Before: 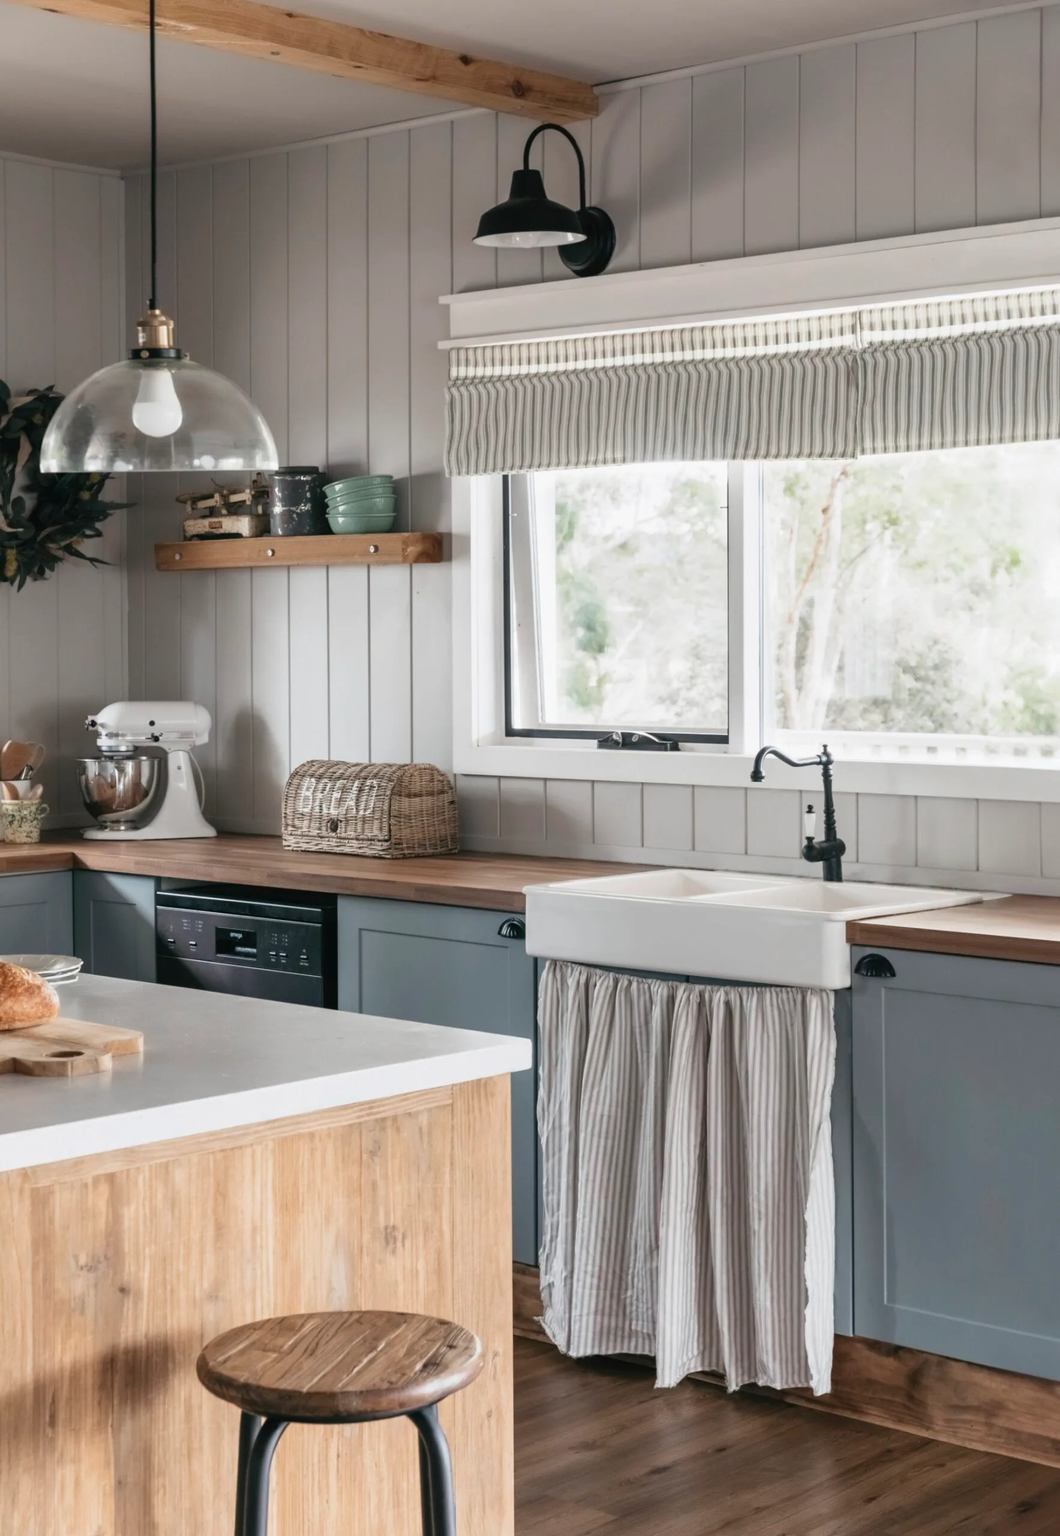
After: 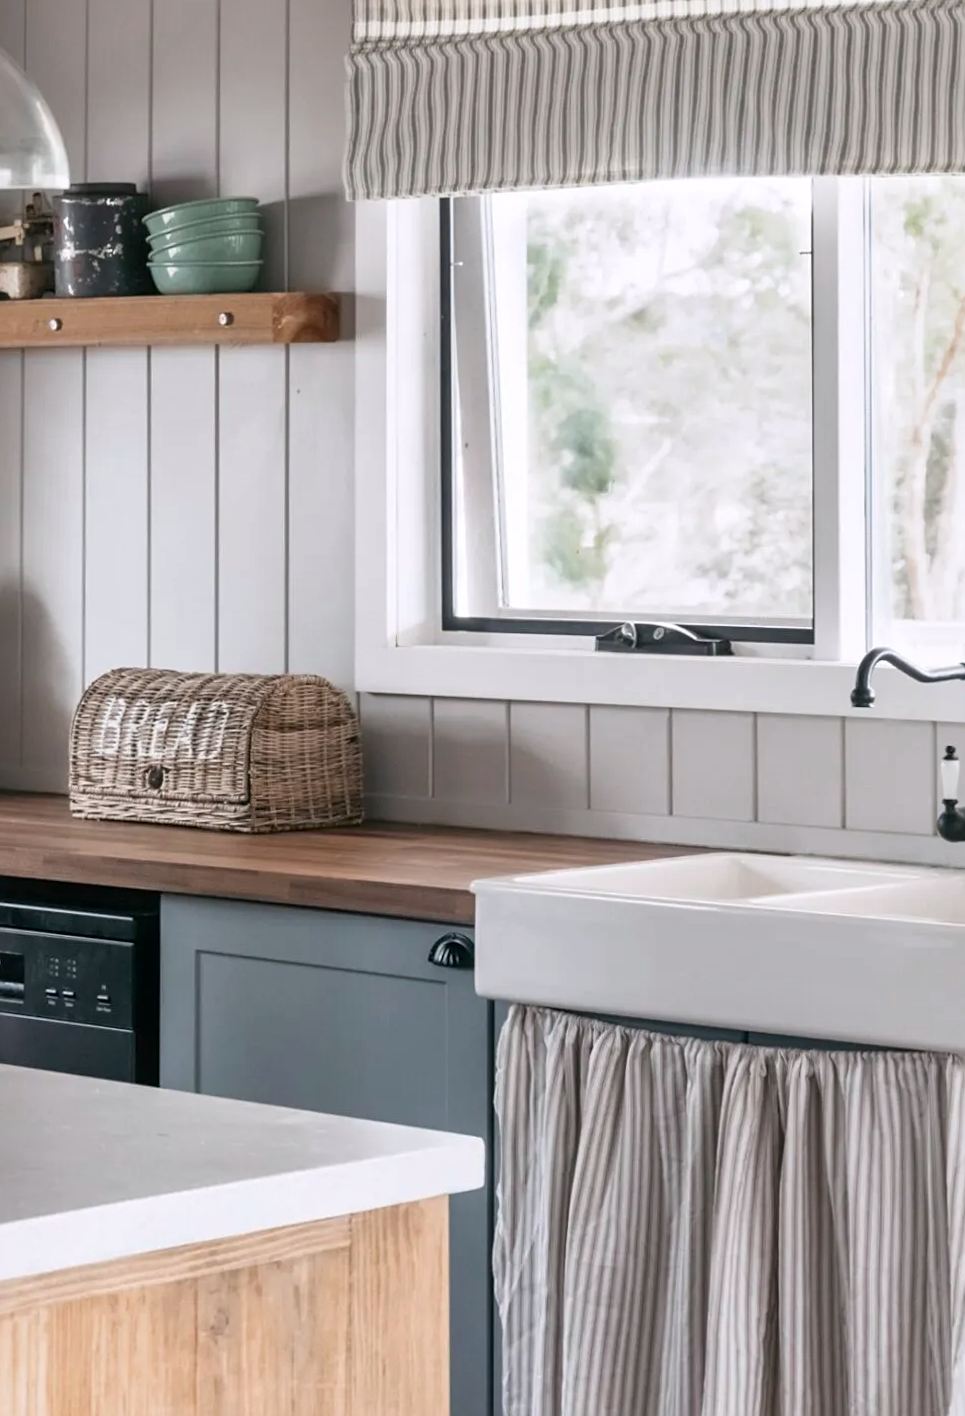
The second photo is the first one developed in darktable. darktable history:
crop and rotate: left 22.13%, top 22.054%, right 22.026%, bottom 22.102%
rotate and perspective: rotation 0.226°, lens shift (vertical) -0.042, crop left 0.023, crop right 0.982, crop top 0.006, crop bottom 0.994
local contrast: mode bilateral grid, contrast 20, coarseness 50, detail 120%, midtone range 0.2
sharpen: amount 0.2
white balance: red 1.009, blue 1.027
